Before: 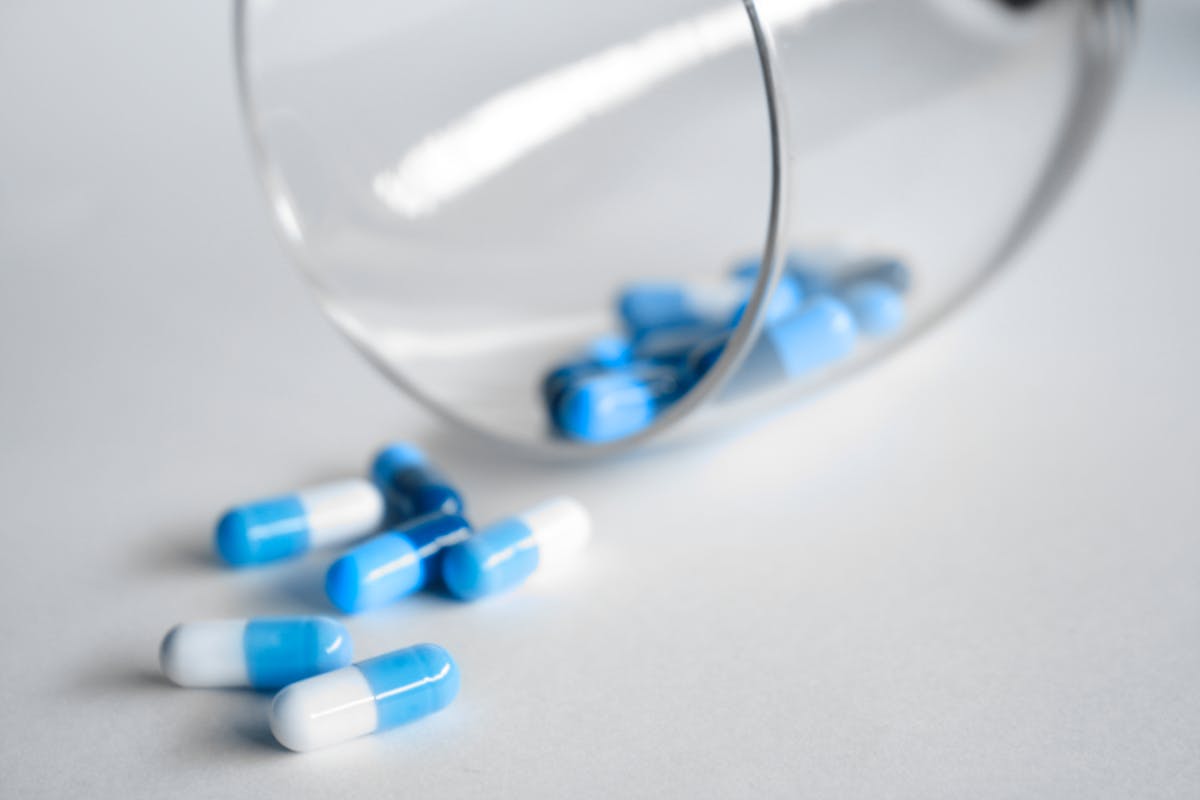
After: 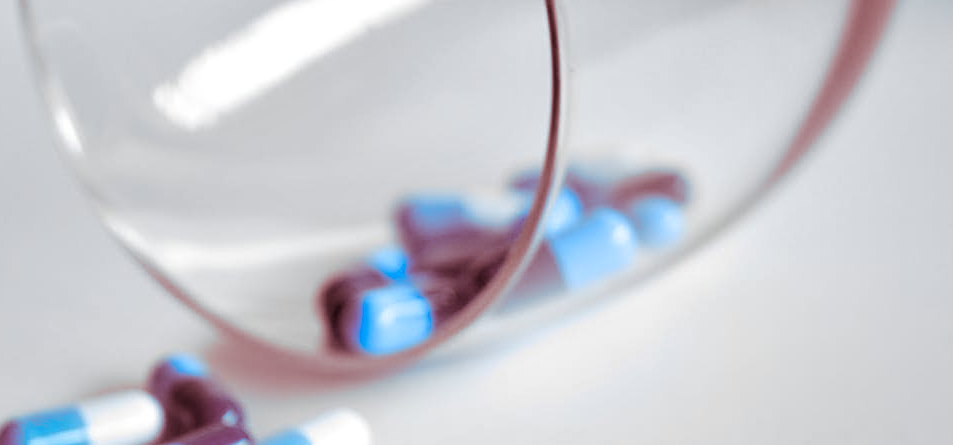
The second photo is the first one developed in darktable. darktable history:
contrast equalizer: y [[0.546, 0.552, 0.554, 0.554, 0.552, 0.546], [0.5 ×6], [0.5 ×6], [0 ×6], [0 ×6]]
sharpen: on, module defaults
split-toning: highlights › saturation 0, balance -61.83
crop: left 18.38%, top 11.092%, right 2.134%, bottom 33.217%
